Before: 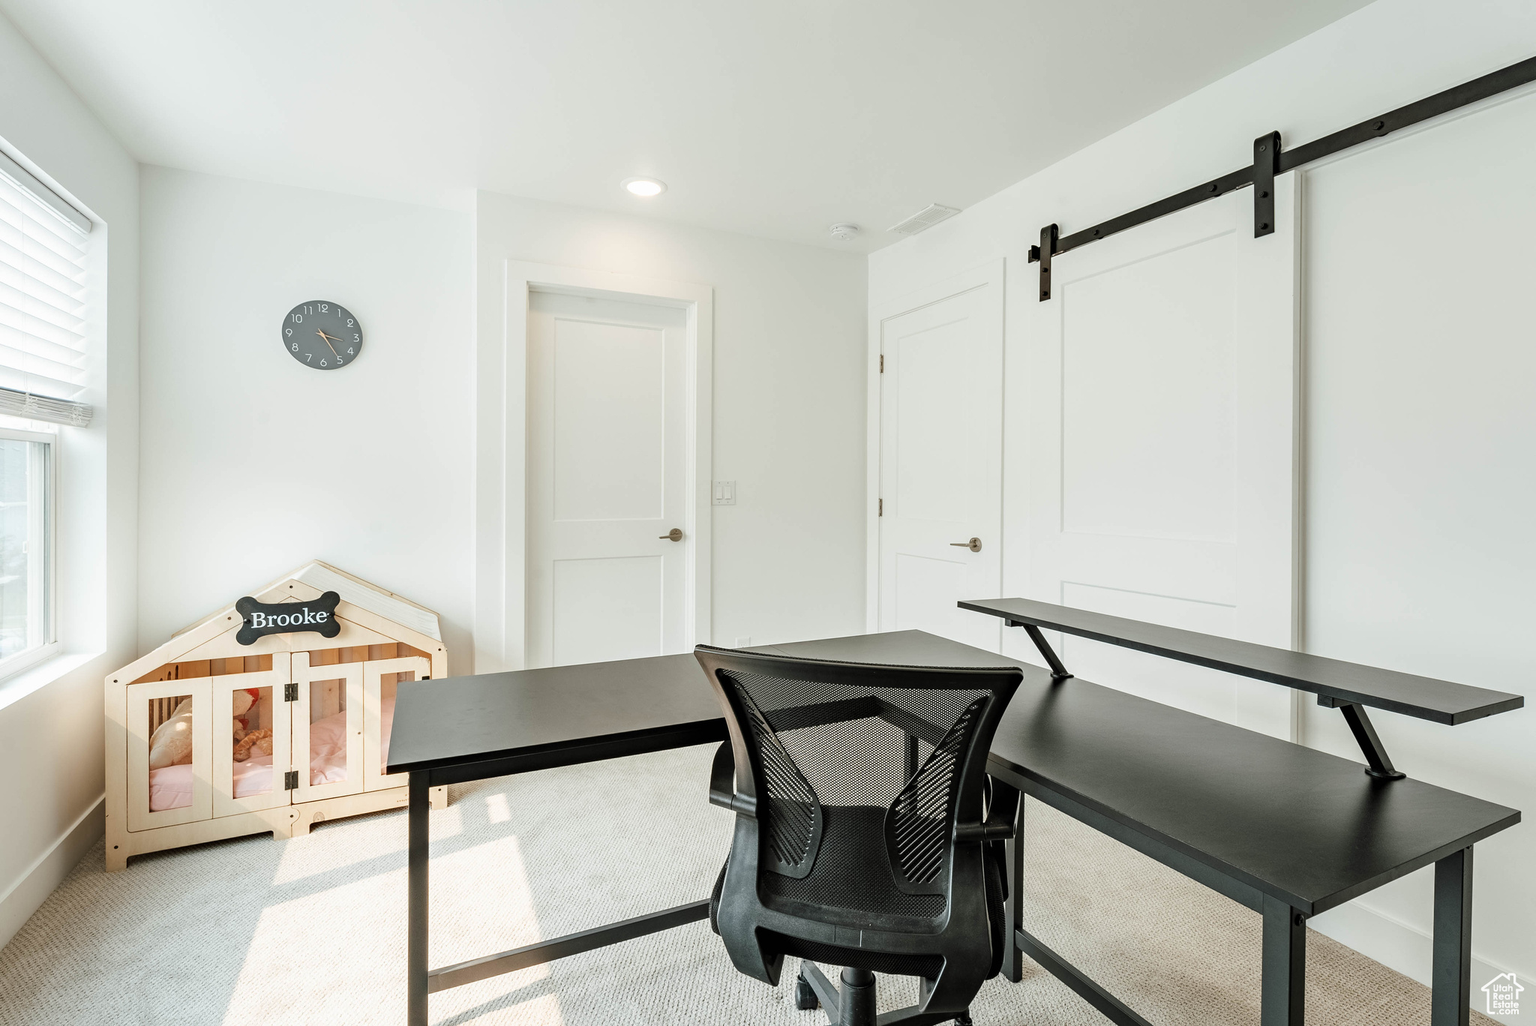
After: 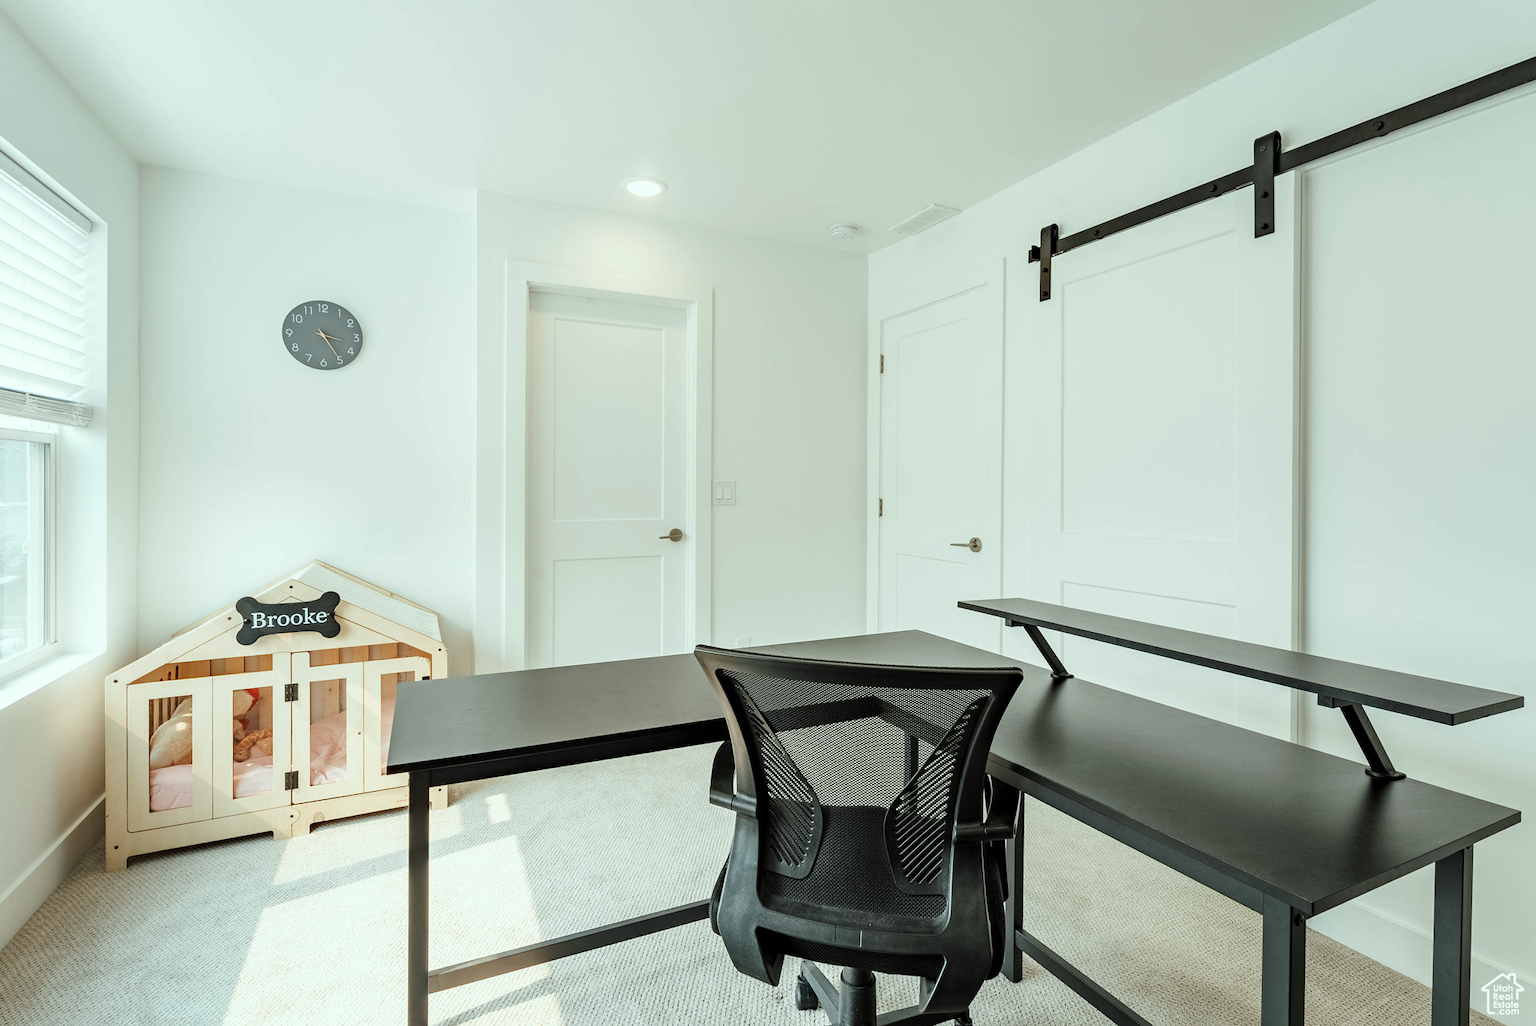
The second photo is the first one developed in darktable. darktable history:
color correction: highlights a* -6.42, highlights b* 0.44
